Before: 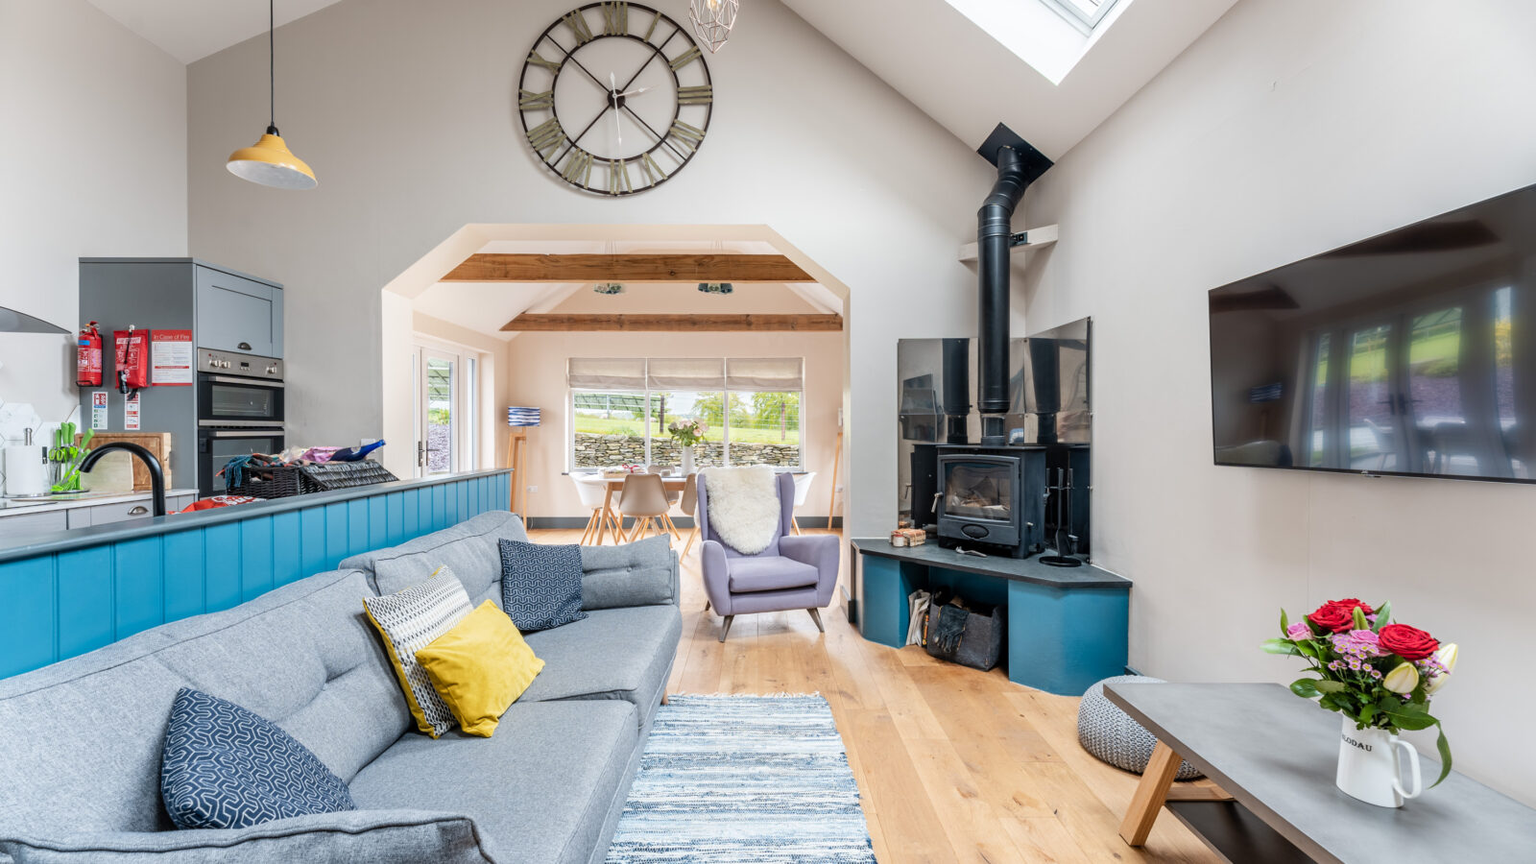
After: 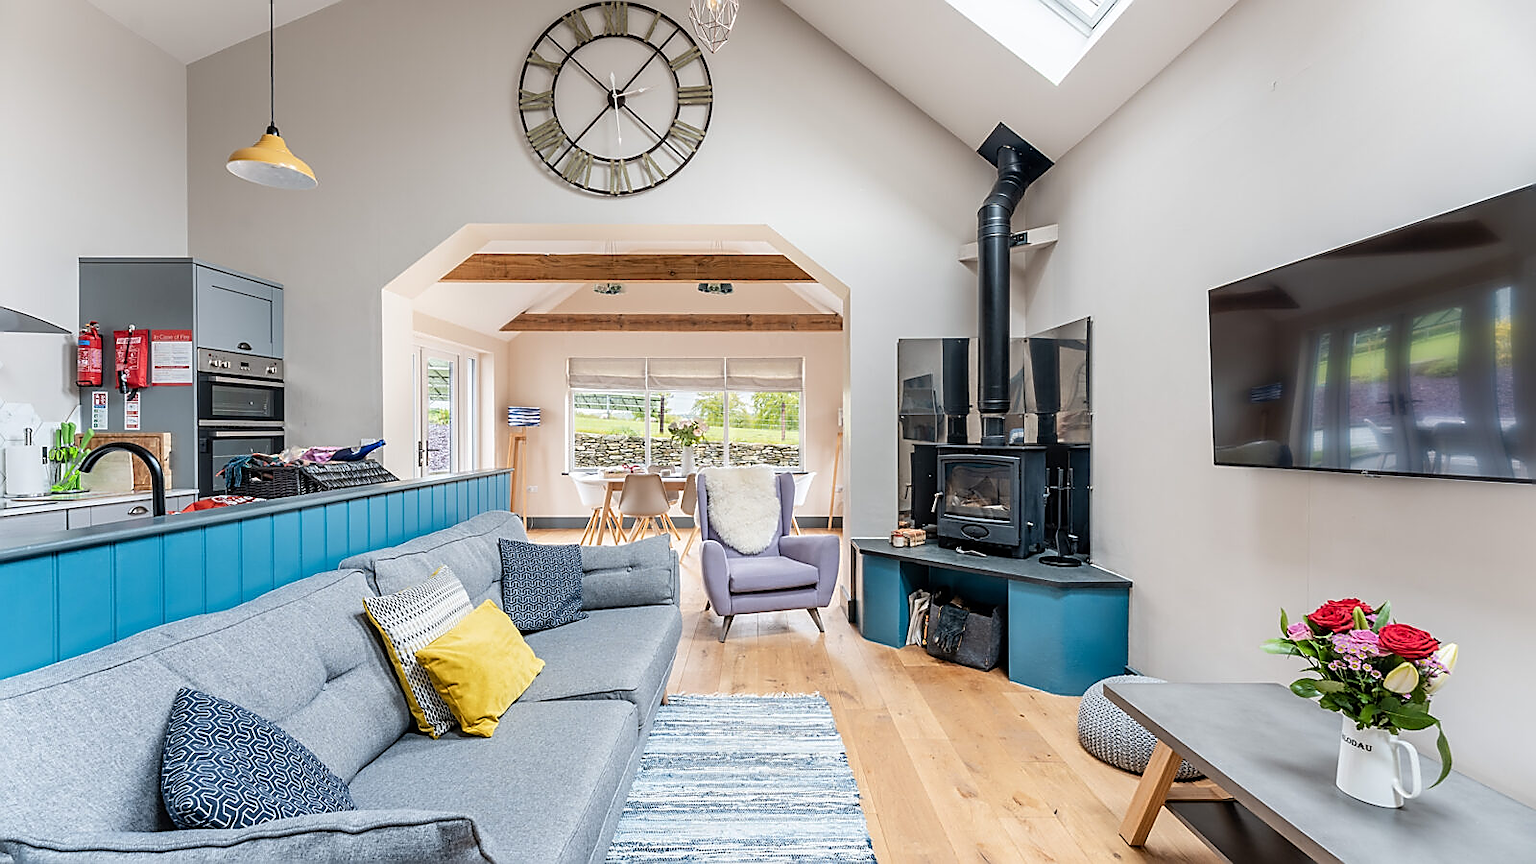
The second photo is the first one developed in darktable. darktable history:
sharpen: radius 1.391, amount 1.254, threshold 0.709
